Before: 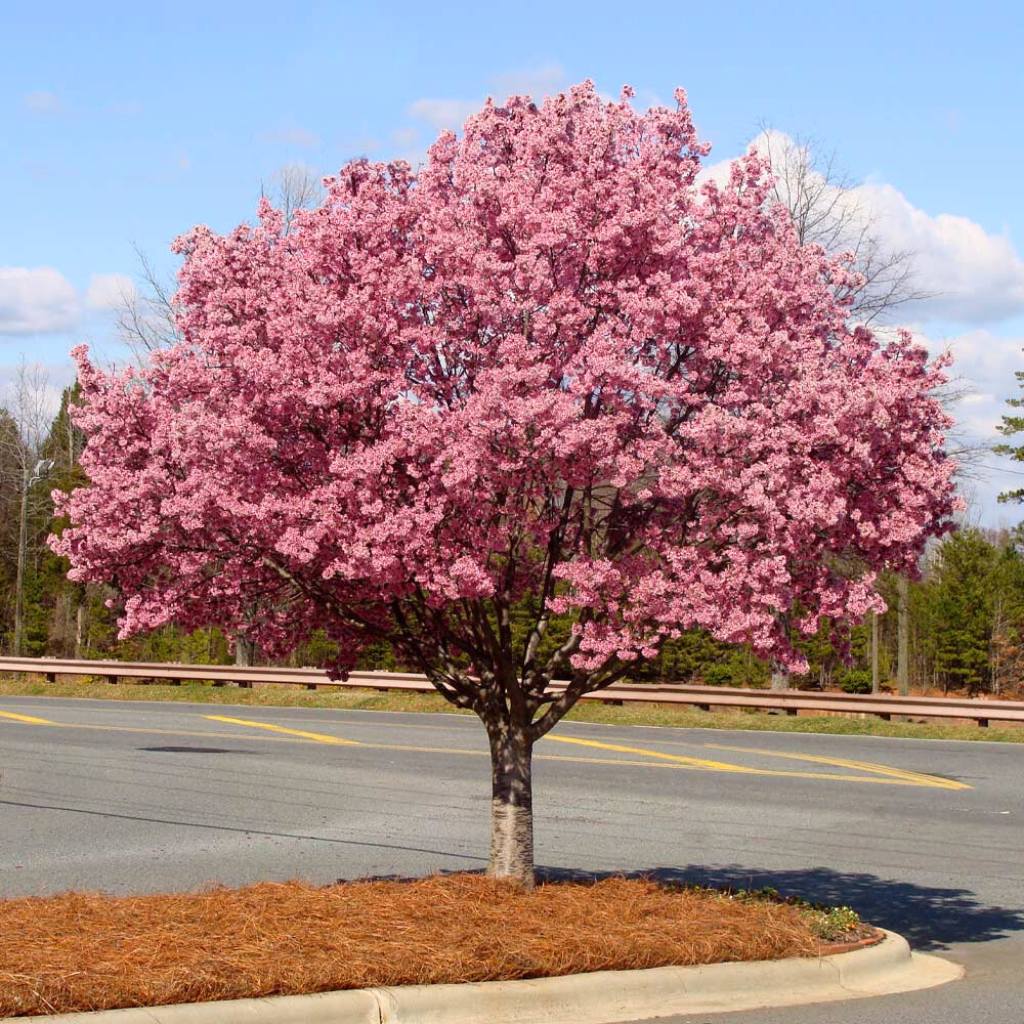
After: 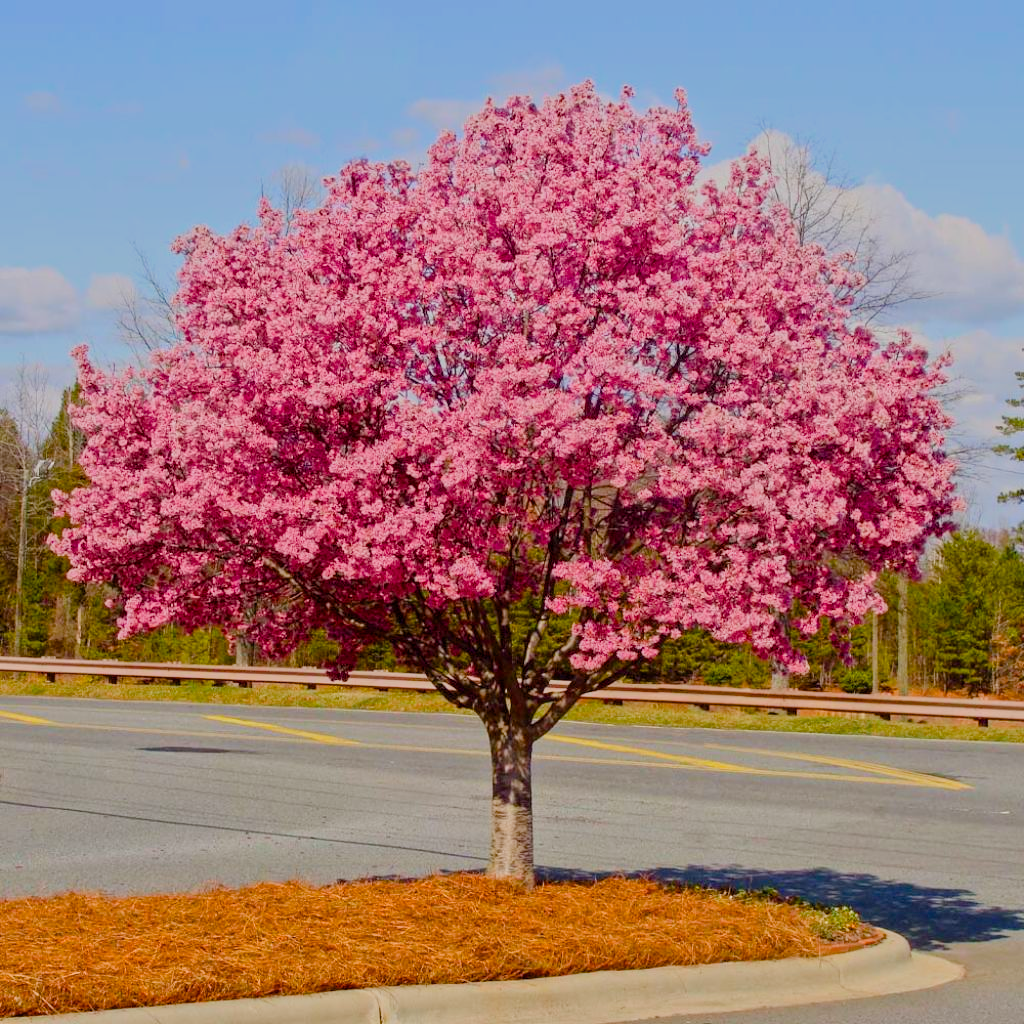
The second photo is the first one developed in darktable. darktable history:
base curve: curves: ch0 [(0, 0) (0.262, 0.32) (0.722, 0.705) (1, 1)]
color balance rgb: perceptual saturation grading › global saturation 35%, perceptual saturation grading › highlights -30%, perceptual saturation grading › shadows 35%, perceptual brilliance grading › global brilliance 3%, perceptual brilliance grading › highlights -3%, perceptual brilliance grading › shadows 3%
tone equalizer: -8 EV -0.002 EV, -7 EV 0.005 EV, -6 EV -0.008 EV, -5 EV 0.007 EV, -4 EV -0.042 EV, -3 EV -0.233 EV, -2 EV -0.662 EV, -1 EV -0.983 EV, +0 EV -0.969 EV, smoothing diameter 2%, edges refinement/feathering 20, mask exposure compensation -1.57 EV, filter diffusion 5
